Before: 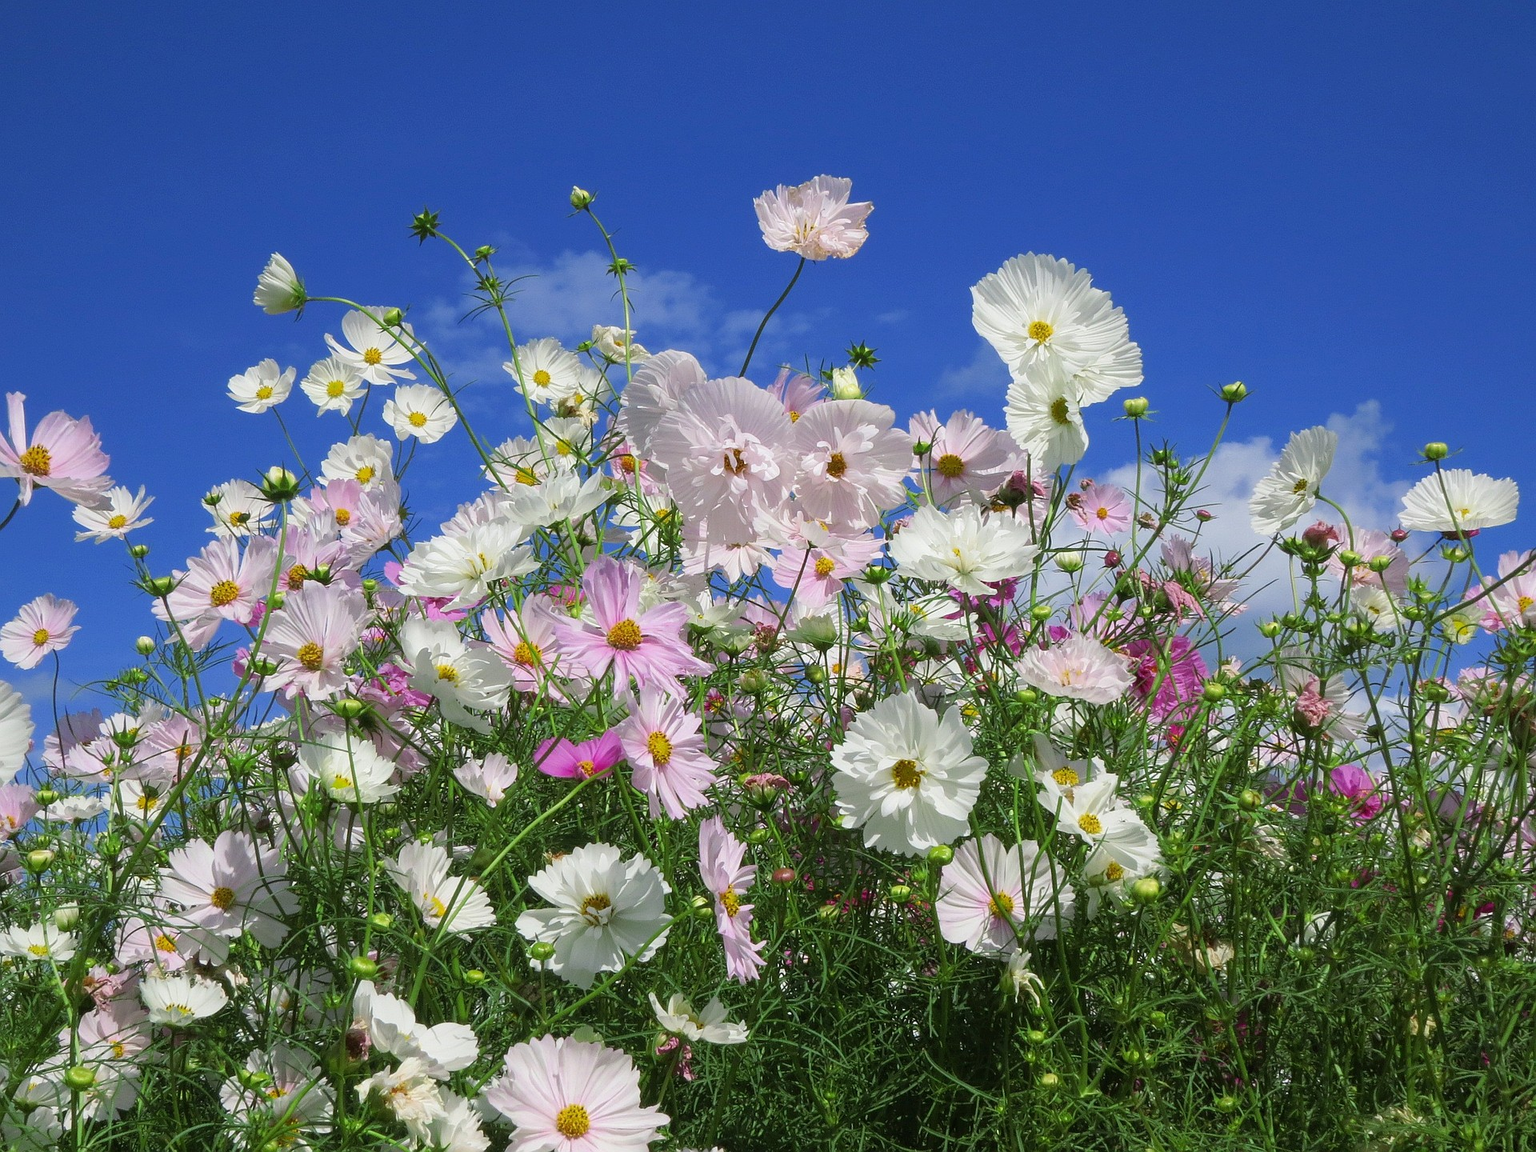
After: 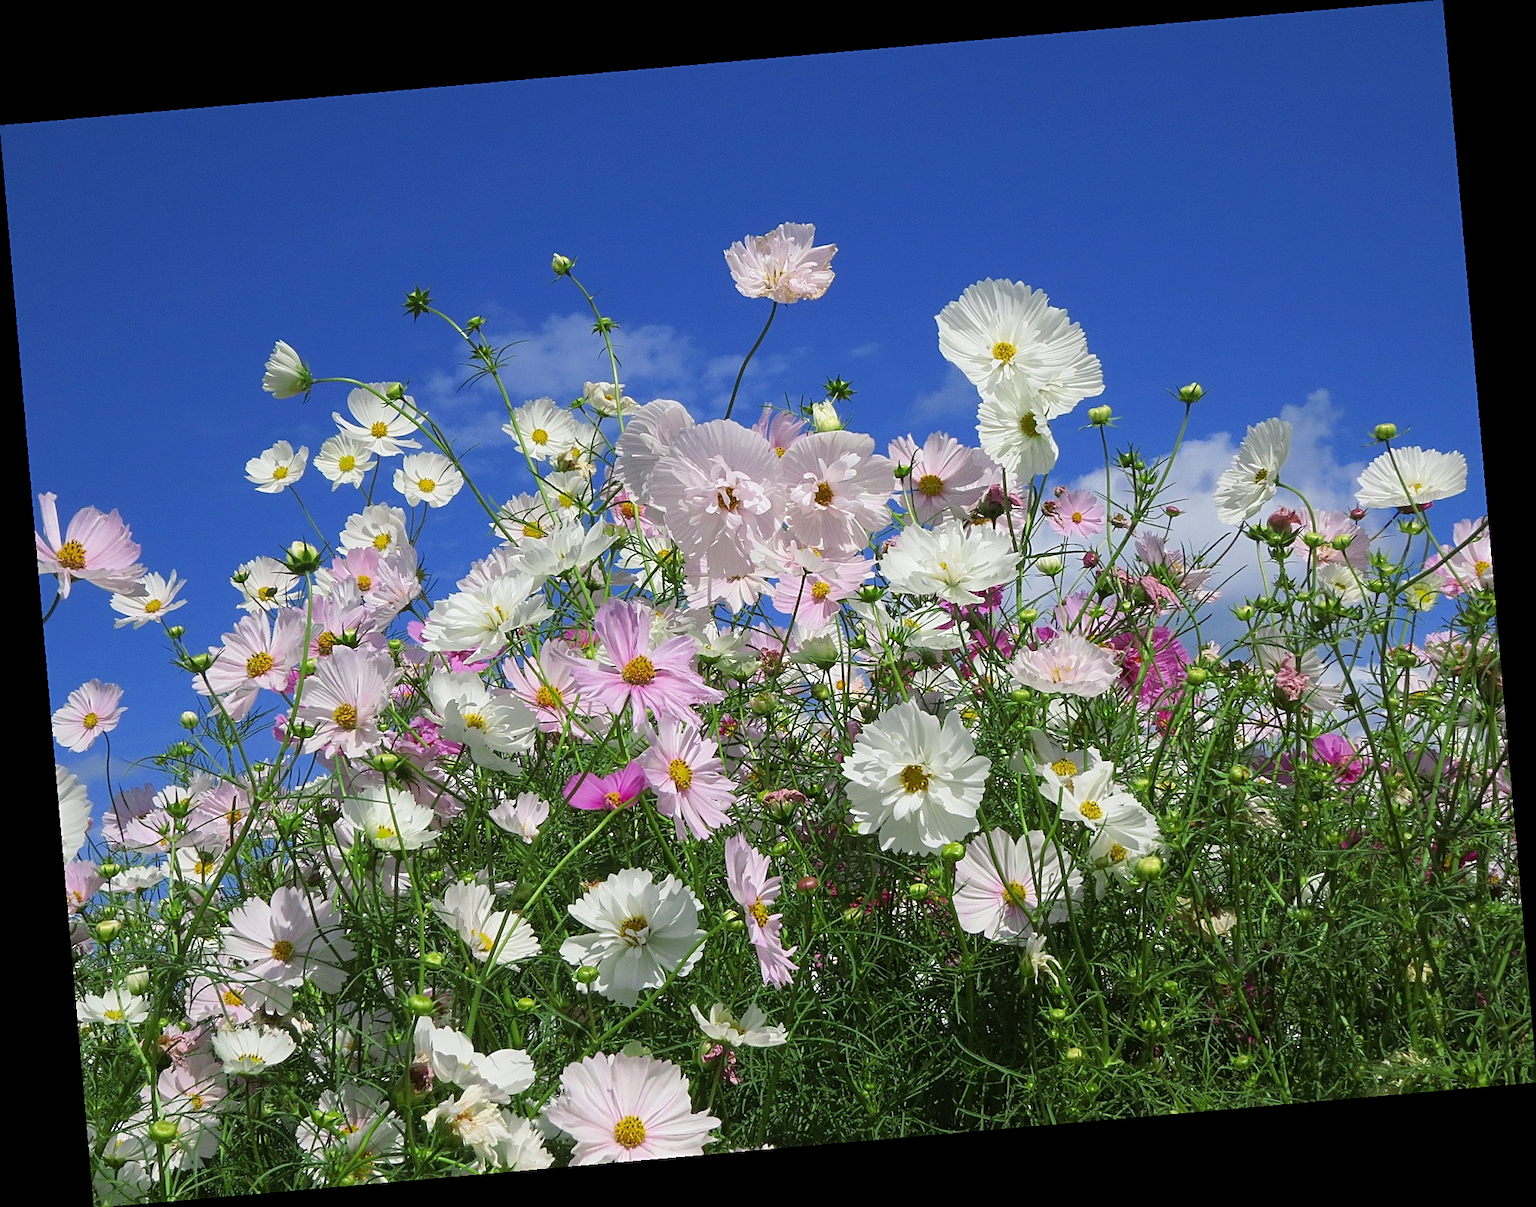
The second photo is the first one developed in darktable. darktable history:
sharpen: radius 2.529, amount 0.323
rotate and perspective: rotation -4.98°, automatic cropping off
